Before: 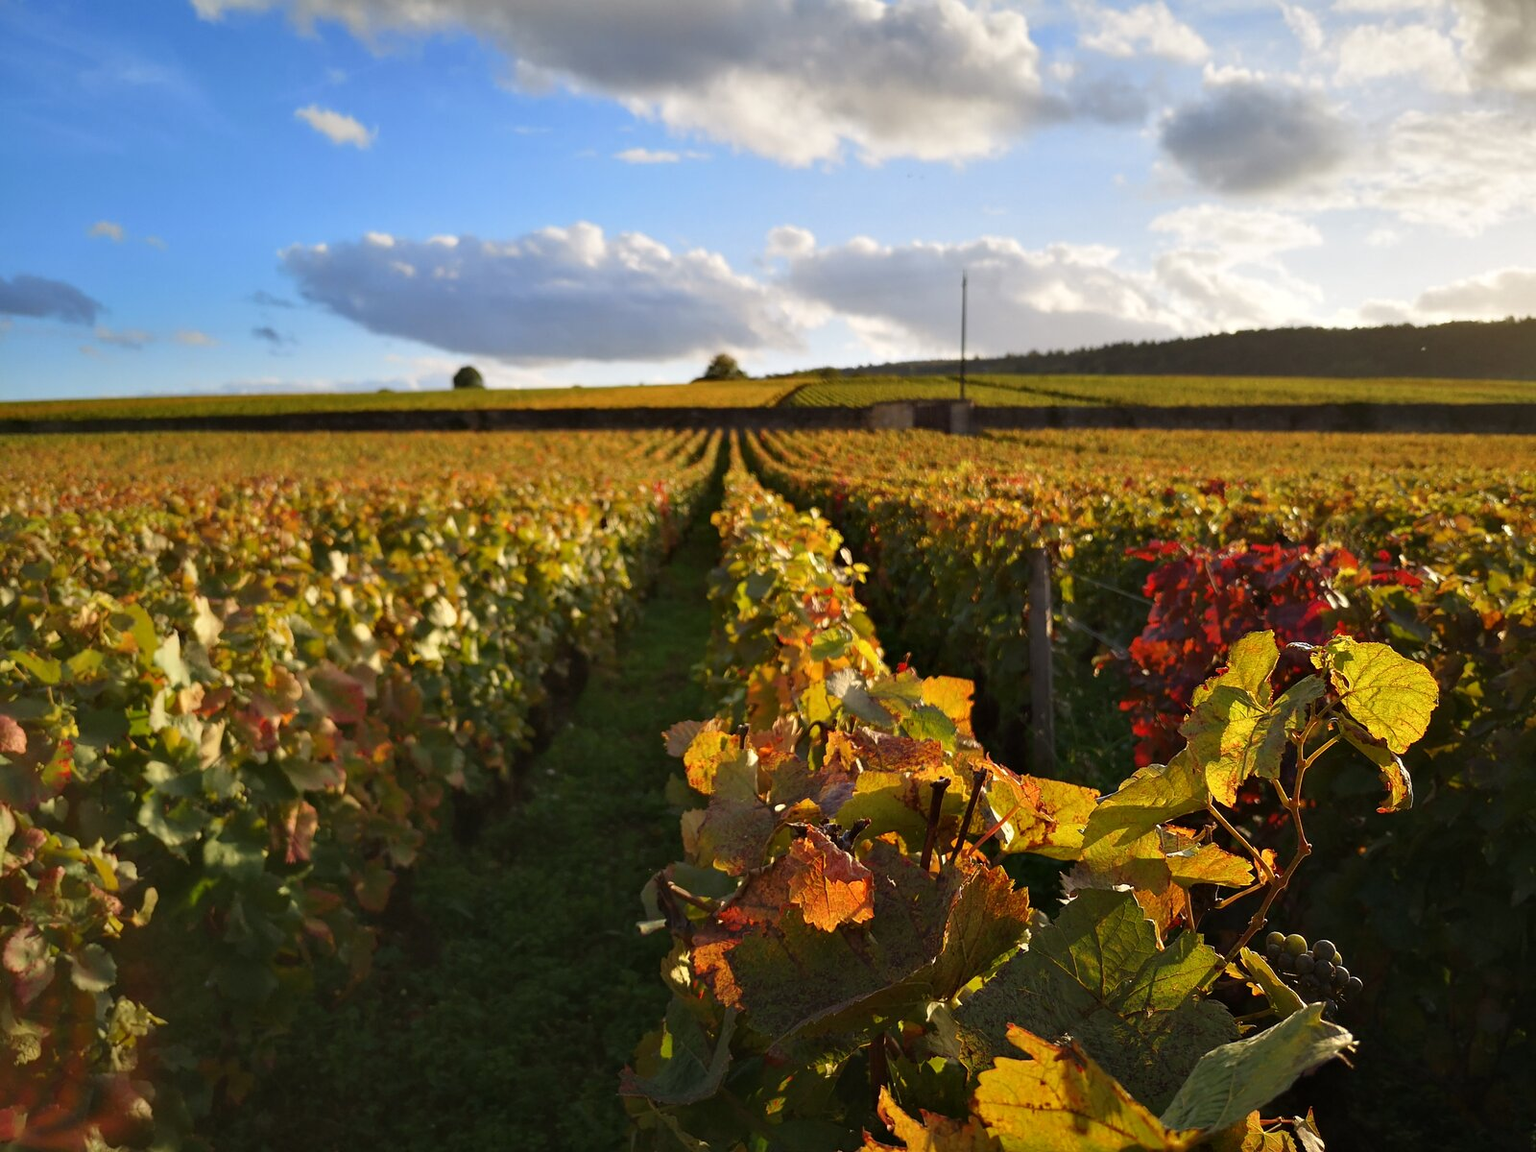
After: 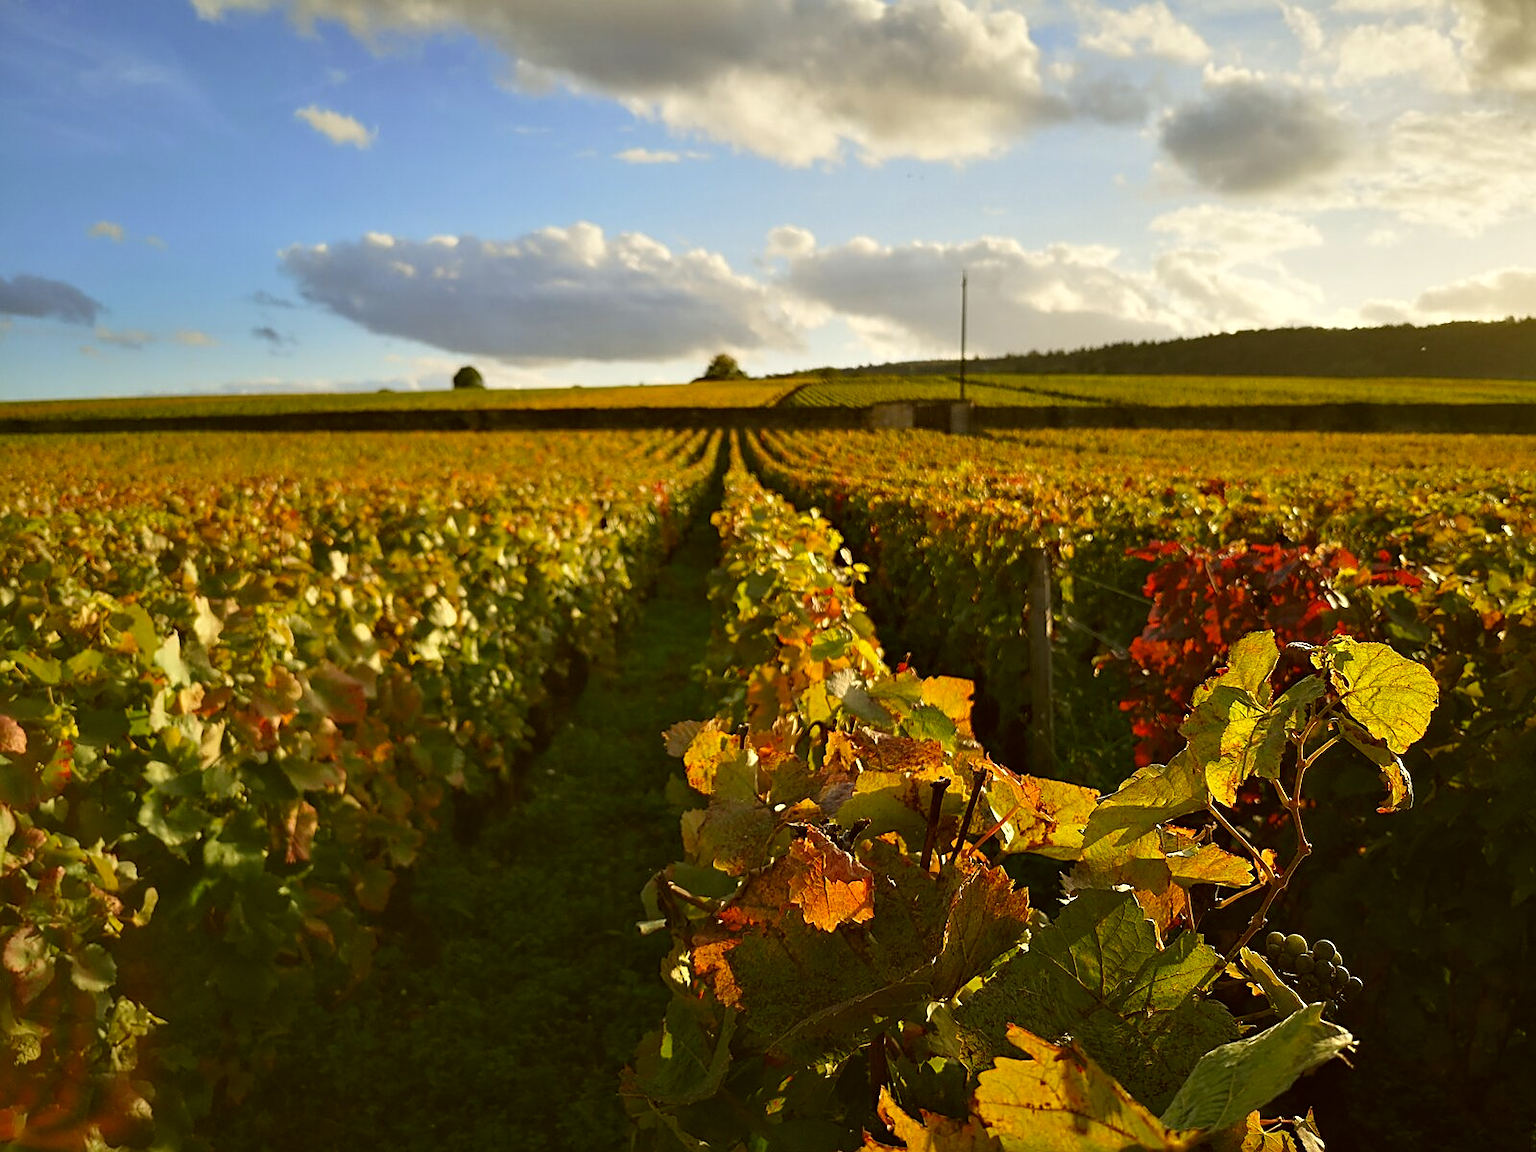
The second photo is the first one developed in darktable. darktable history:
color correction: highlights a* -1.31, highlights b* 10.34, shadows a* 0.442, shadows b* 19.69
sharpen: on, module defaults
